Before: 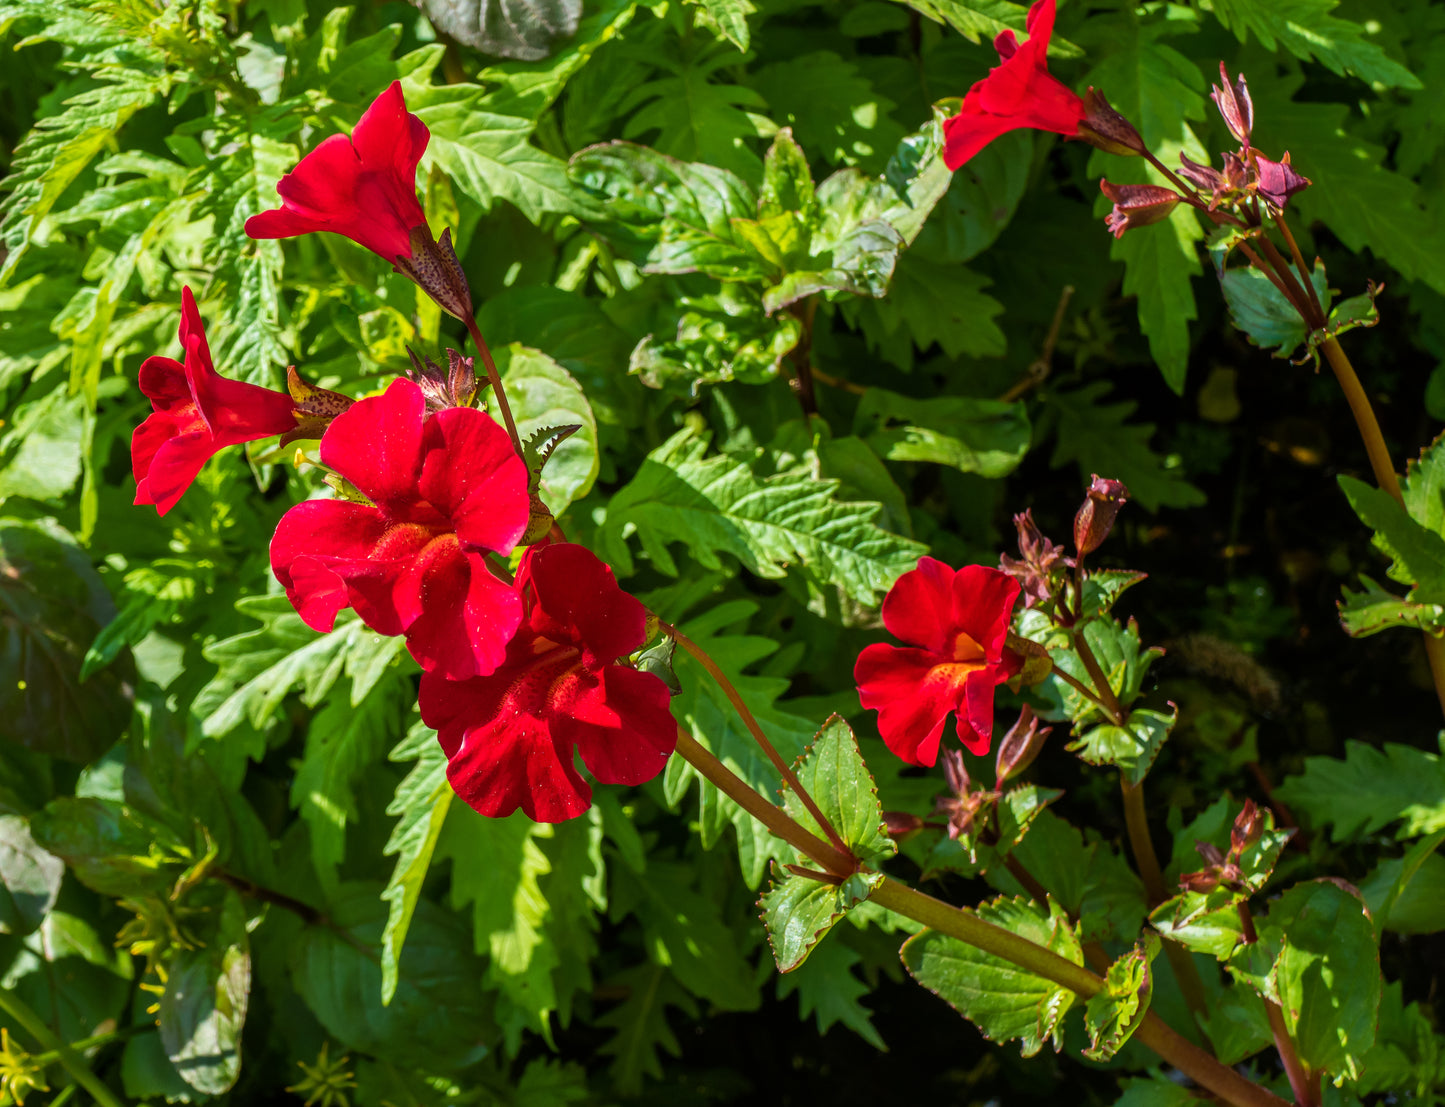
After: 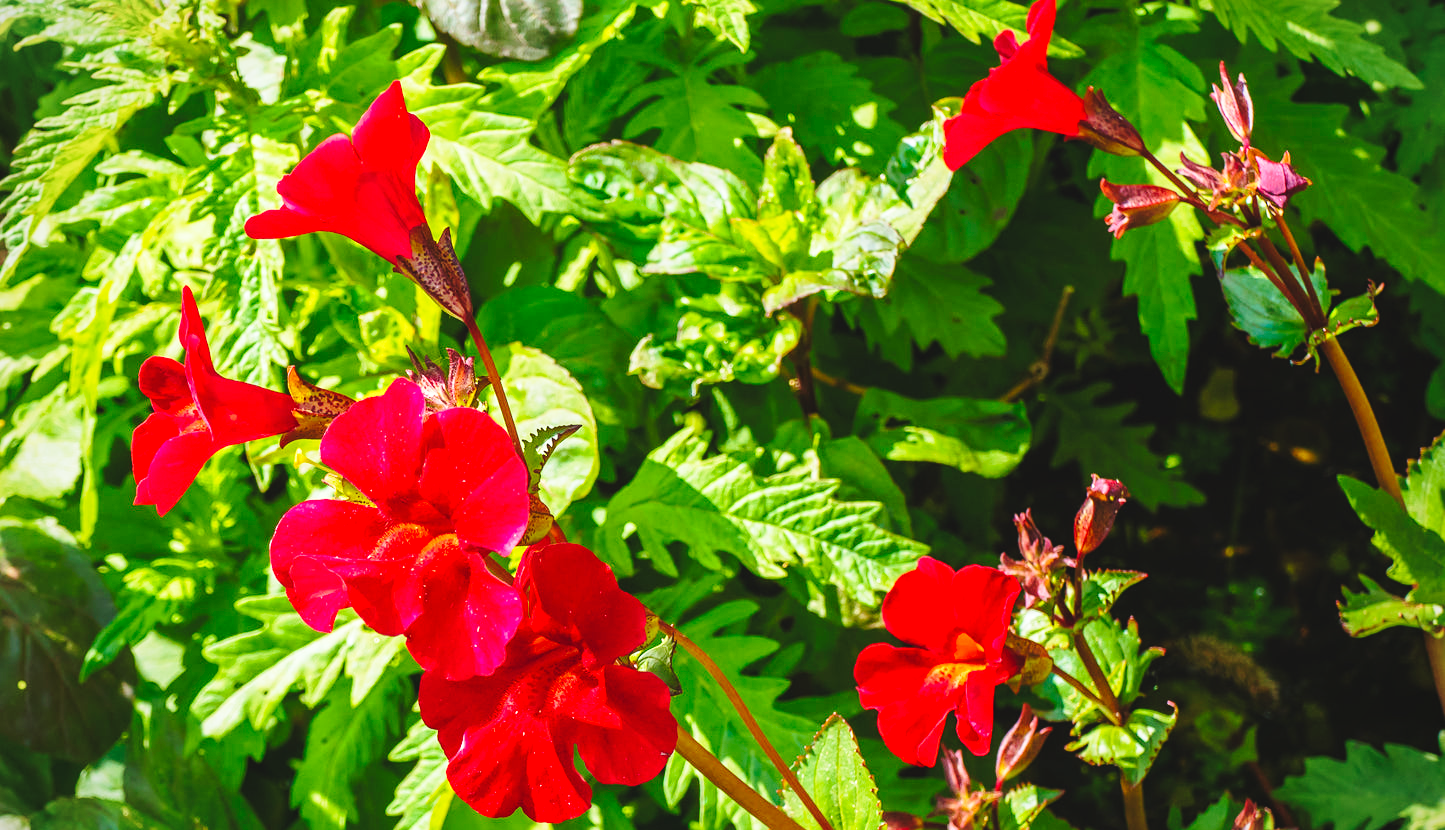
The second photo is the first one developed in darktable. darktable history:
vignetting: fall-off start 85.75%, fall-off radius 80.92%, width/height ratio 1.221
levels: black 0.024%, white 99.99%, levels [0, 0.476, 0.951]
crop: bottom 24.982%
tone equalizer: on, module defaults
contrast brightness saturation: contrast -0.103, brightness 0.045, saturation 0.08
base curve: curves: ch0 [(0, 0) (0.028, 0.03) (0.121, 0.232) (0.46, 0.748) (0.859, 0.968) (1, 1)], preserve colors none
sharpen: amount 0.202
